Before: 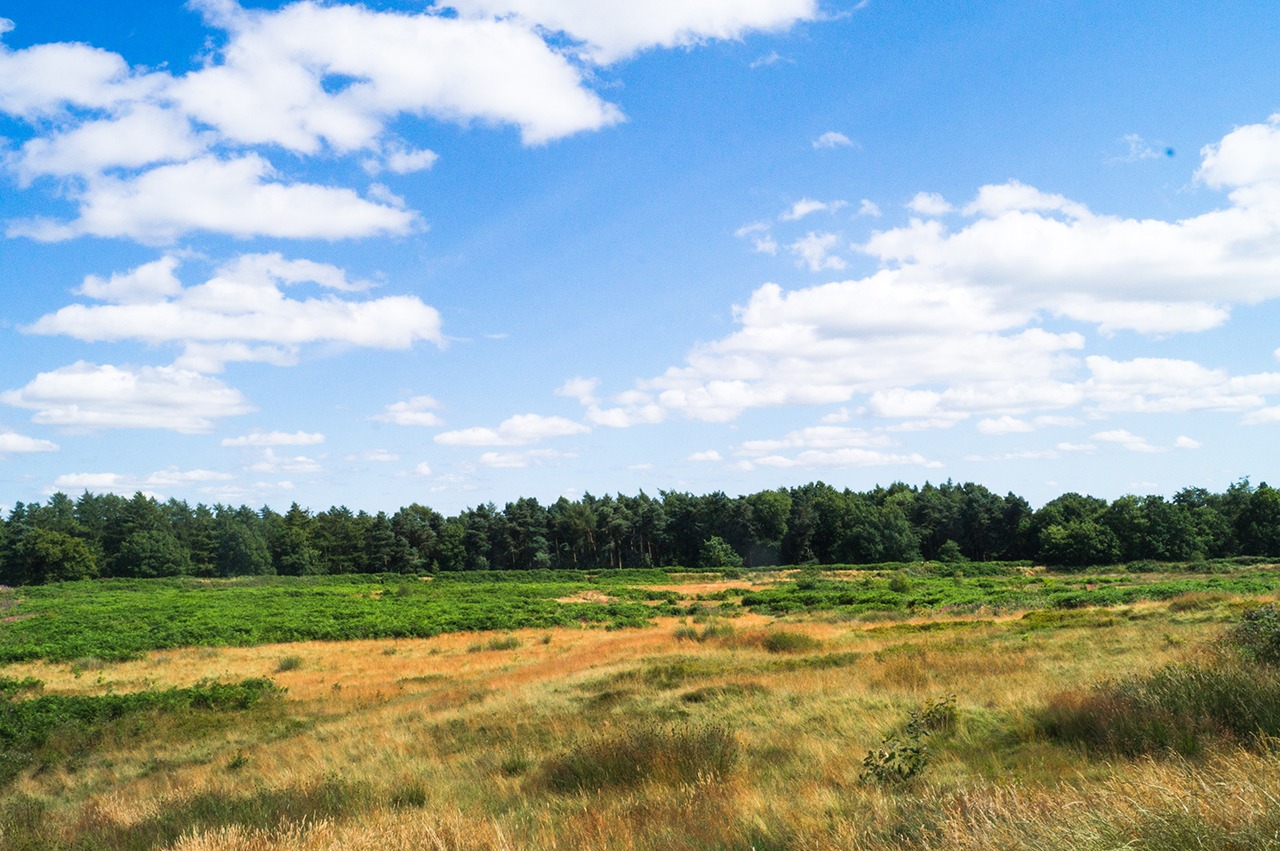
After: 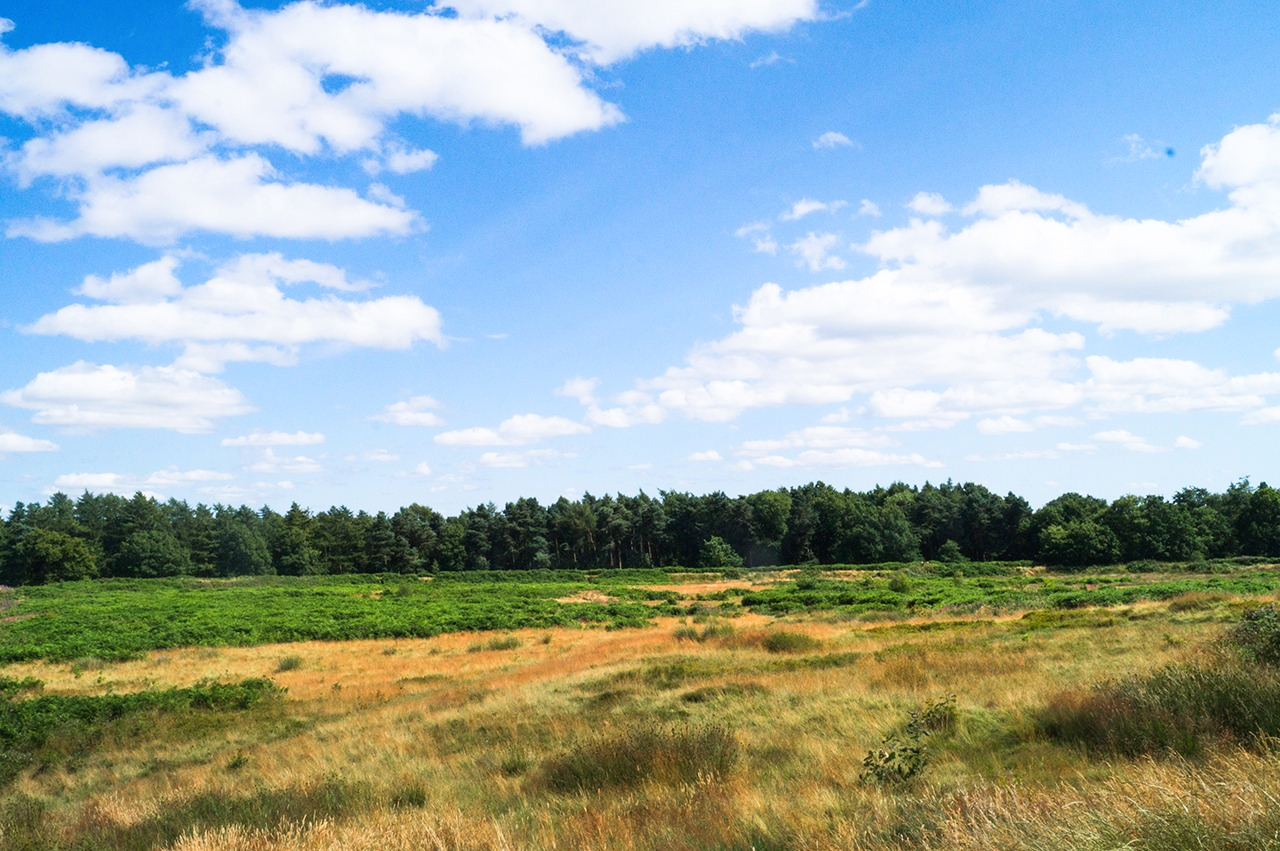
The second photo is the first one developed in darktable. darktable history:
shadows and highlights: shadows -30.2, highlights 29.55
